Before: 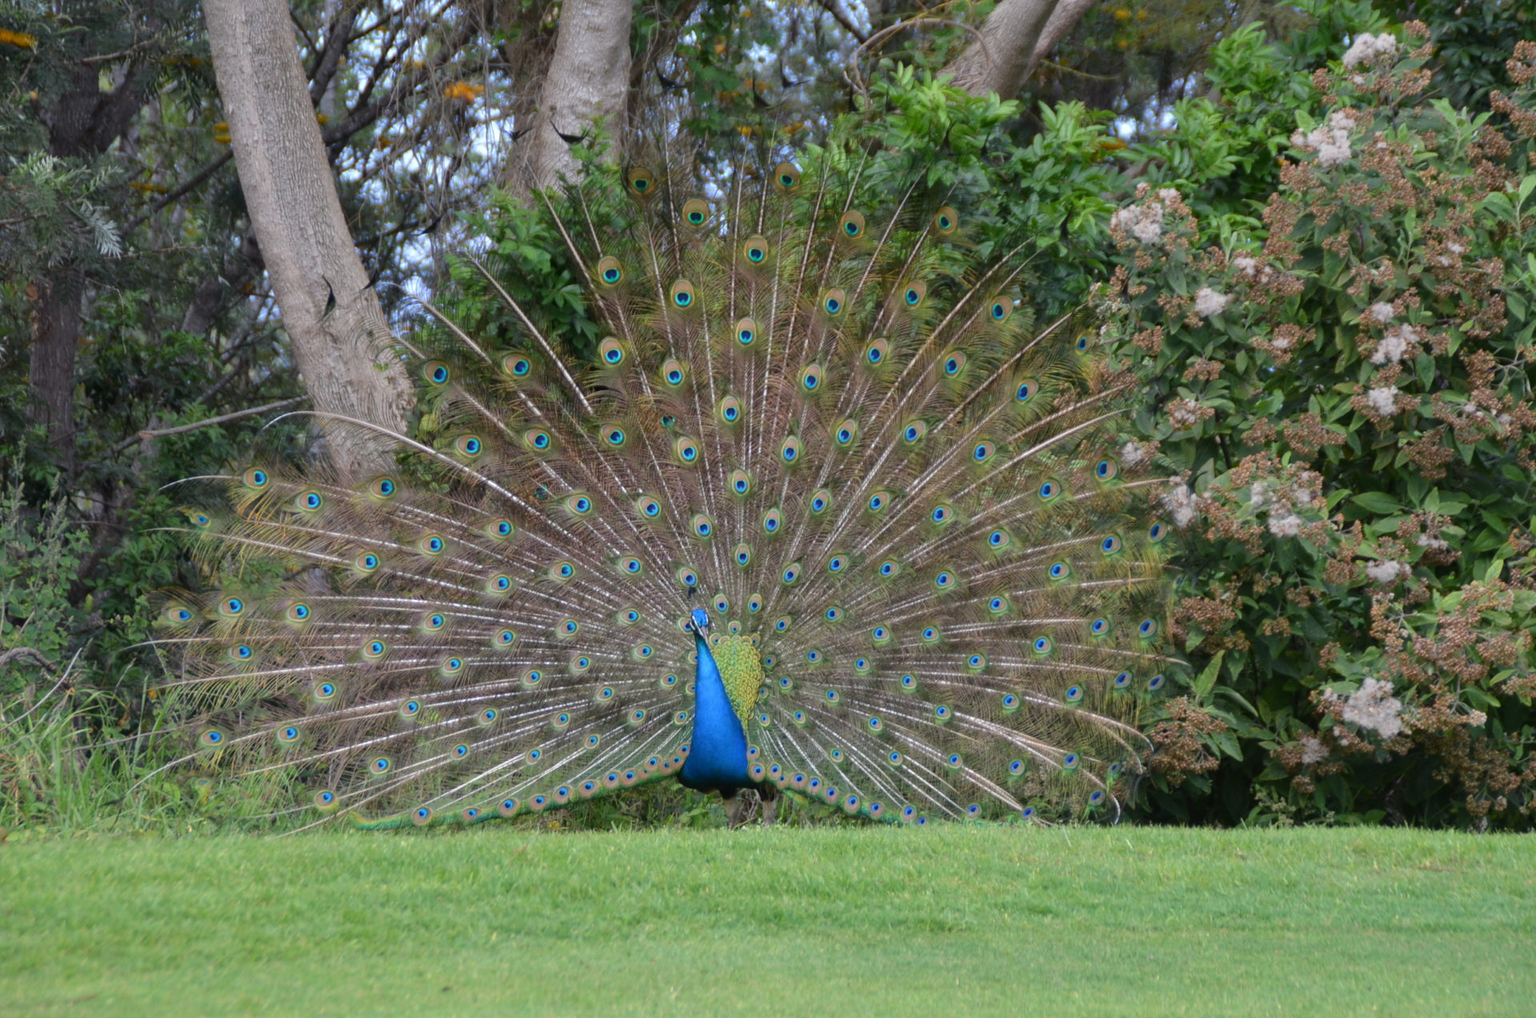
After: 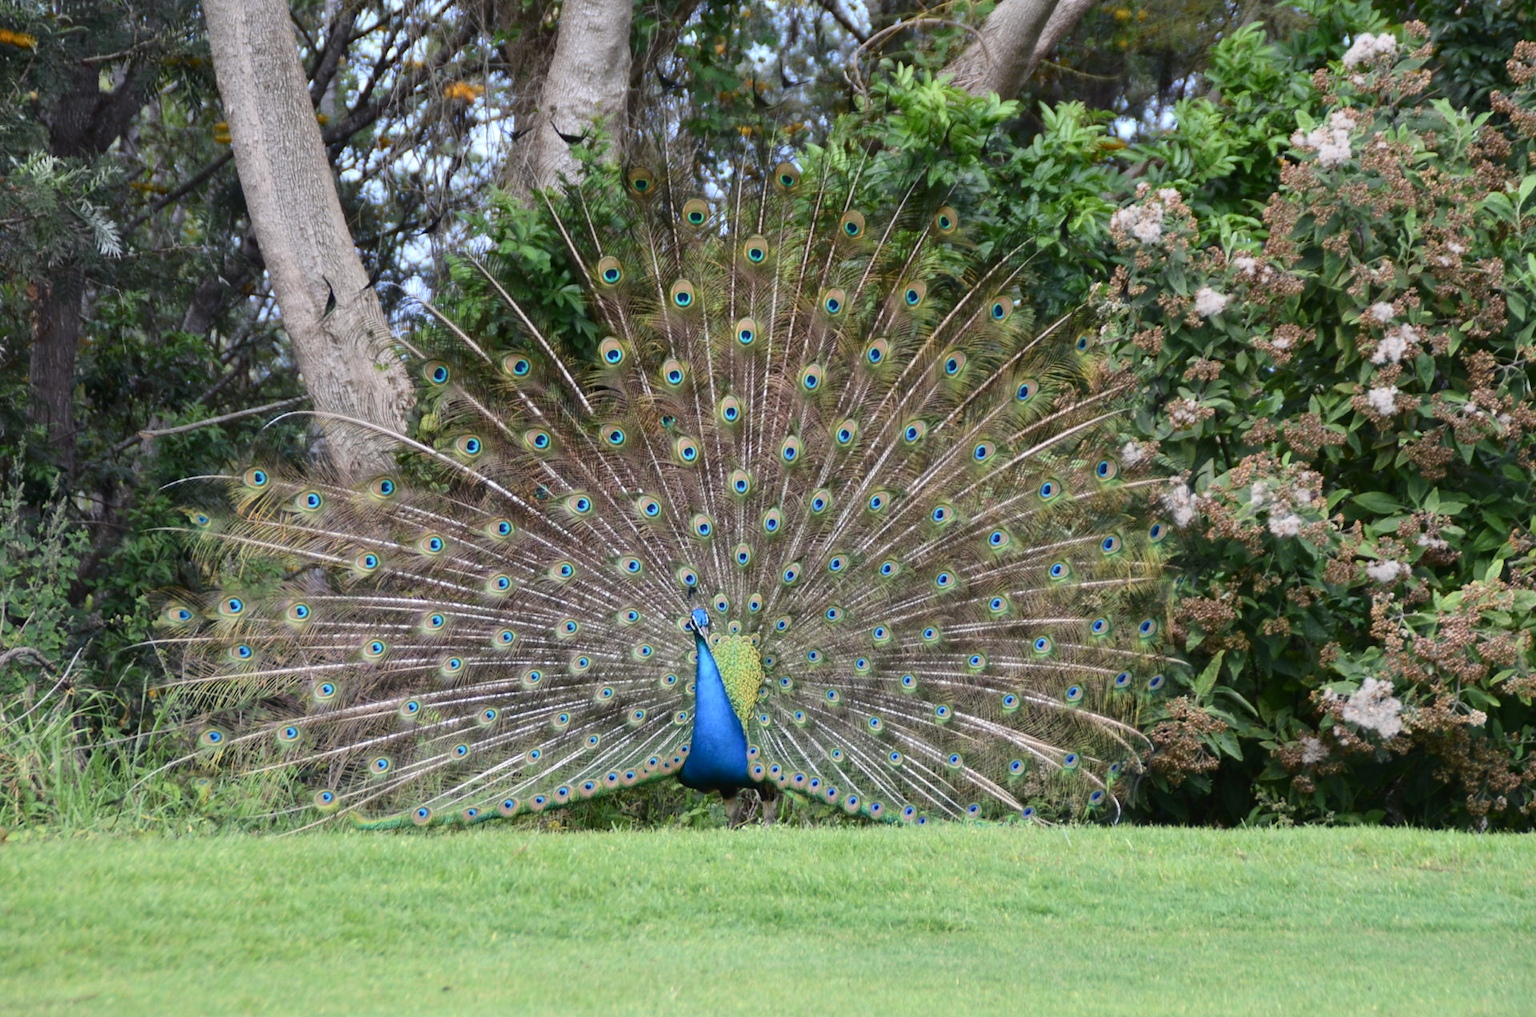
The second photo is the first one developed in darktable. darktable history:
contrast brightness saturation: contrast 0.24, brightness 0.088
